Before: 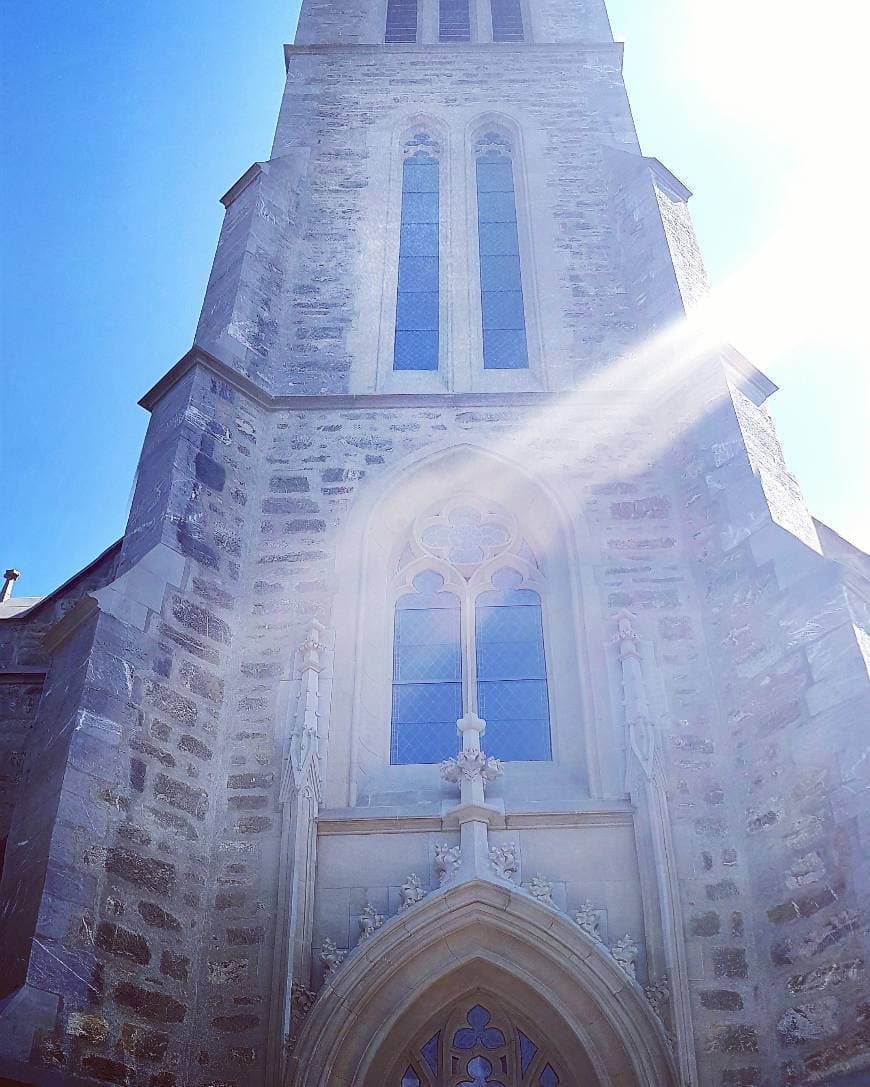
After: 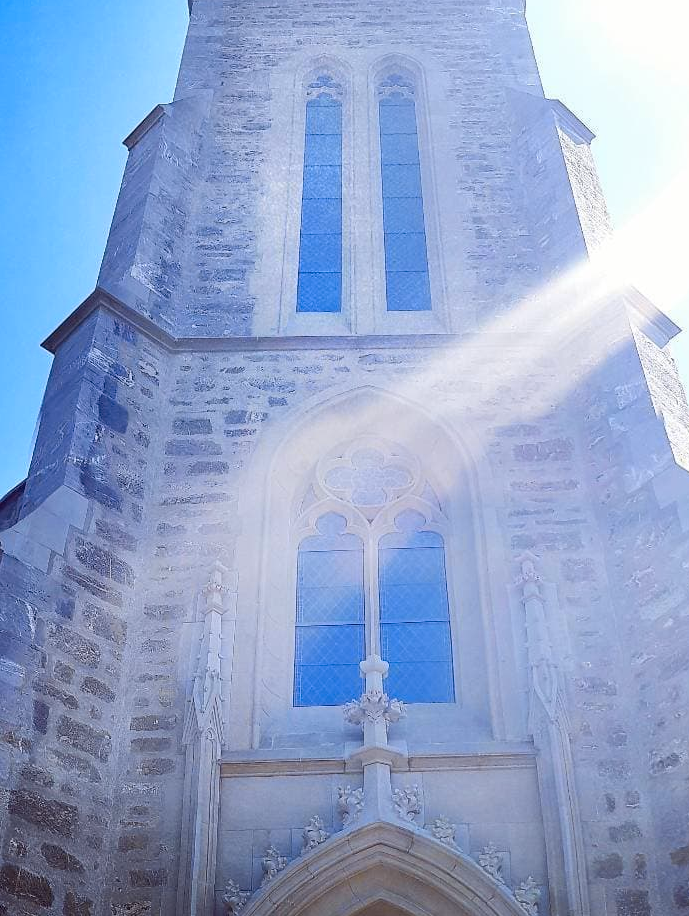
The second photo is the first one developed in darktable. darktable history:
crop: left 11.225%, top 5.381%, right 9.565%, bottom 10.314%
color contrast: green-magenta contrast 0.85, blue-yellow contrast 1.25, unbound 0
